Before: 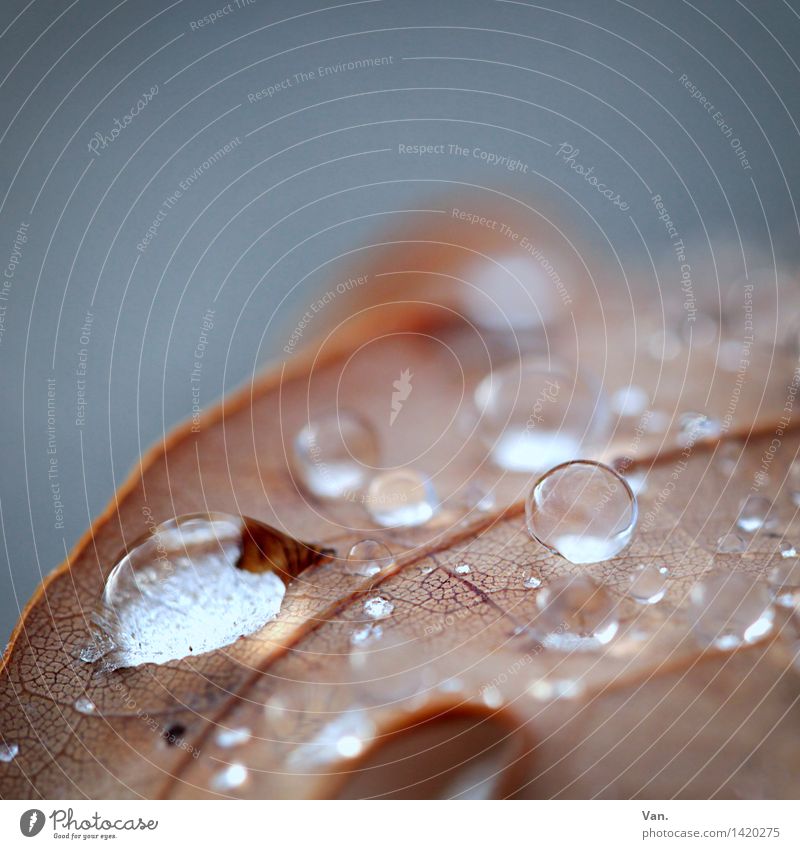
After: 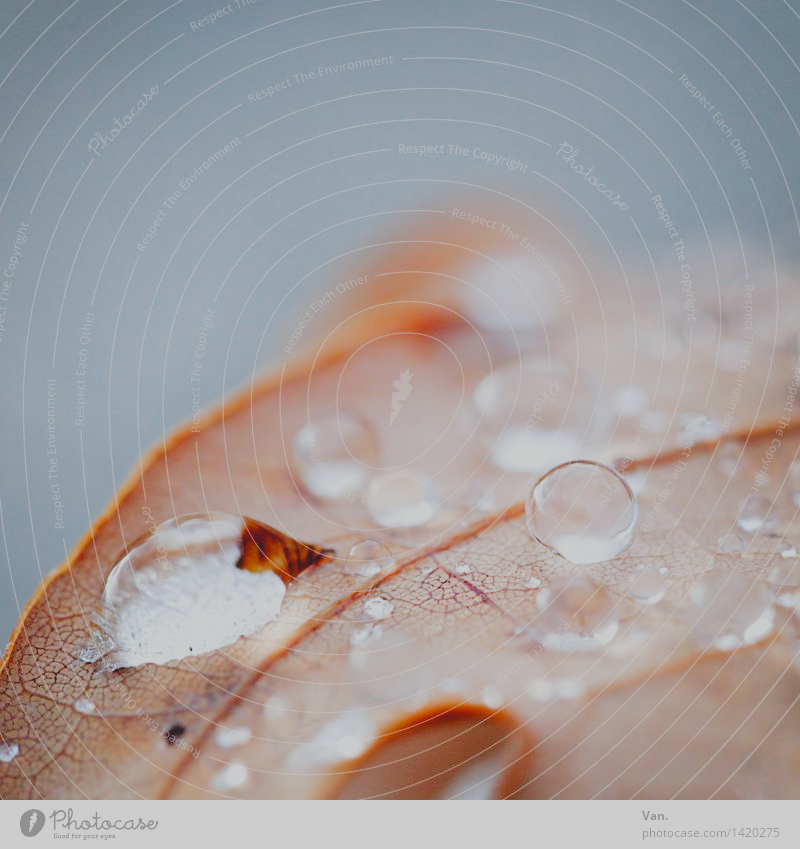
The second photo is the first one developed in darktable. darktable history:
contrast brightness saturation: contrast -0.275
filmic rgb: black relative exposure -7.15 EV, white relative exposure 5.35 EV, threshold 5.95 EV, hardness 3.02, add noise in highlights 0.002, preserve chrominance no, color science v3 (2019), use custom middle-gray values true, contrast in highlights soft, enable highlight reconstruction true
exposure: exposure 1.163 EV, compensate highlight preservation false
